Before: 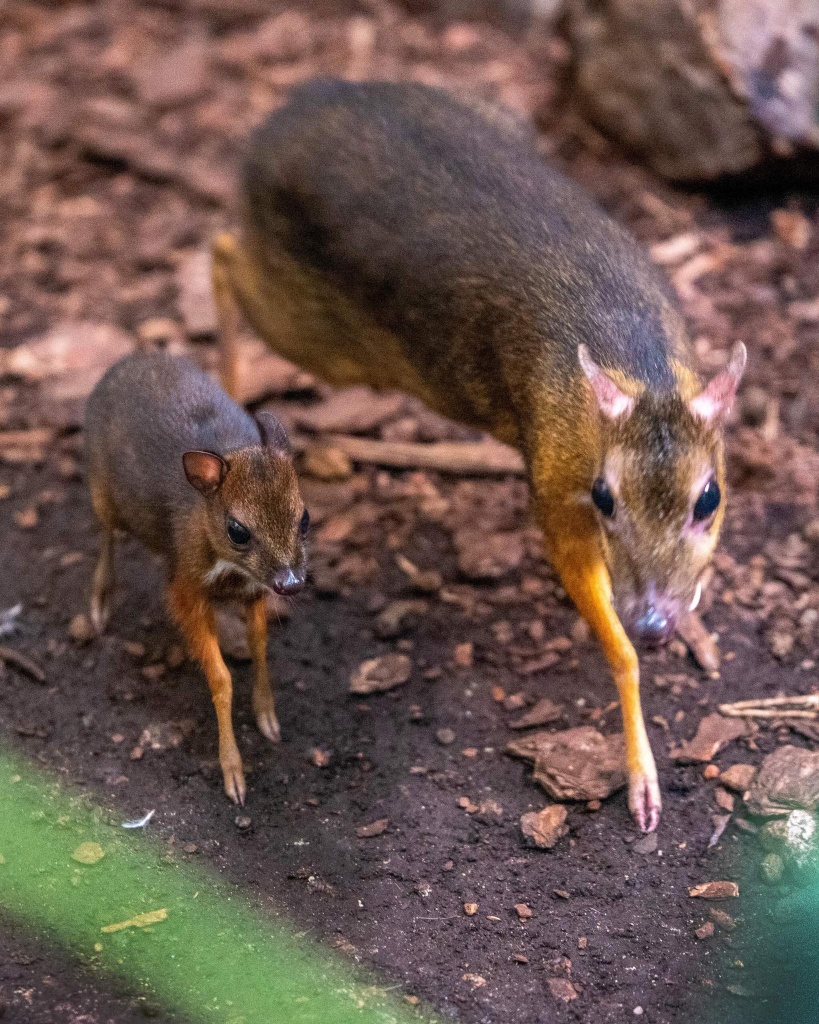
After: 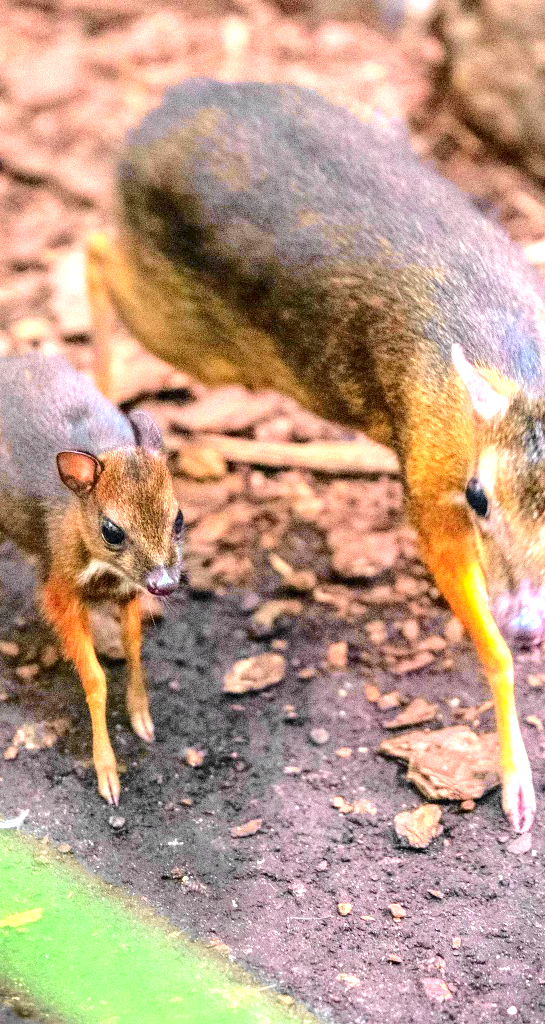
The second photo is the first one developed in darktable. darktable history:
exposure: black level correction 0.001, exposure 1.862 EV, compensate exposure bias true, compensate highlight preservation false
crop and rotate: left 15.456%, right 17.887%
tone curve: curves: ch0 [(0, 0) (0.071, 0.047) (0.266, 0.26) (0.483, 0.554) (0.753, 0.811) (1, 0.983)]; ch1 [(0, 0) (0.346, 0.307) (0.408, 0.387) (0.463, 0.465) (0.482, 0.493) (0.502, 0.499) (0.517, 0.502) (0.55, 0.548) (0.597, 0.61) (0.651, 0.698) (1, 1)]; ch2 [(0, 0) (0.346, 0.34) (0.434, 0.46) (0.485, 0.494) (0.5, 0.498) (0.517, 0.506) (0.526, 0.545) (0.583, 0.61) (0.625, 0.659) (1, 1)], color space Lab, independent channels, preserve colors none
